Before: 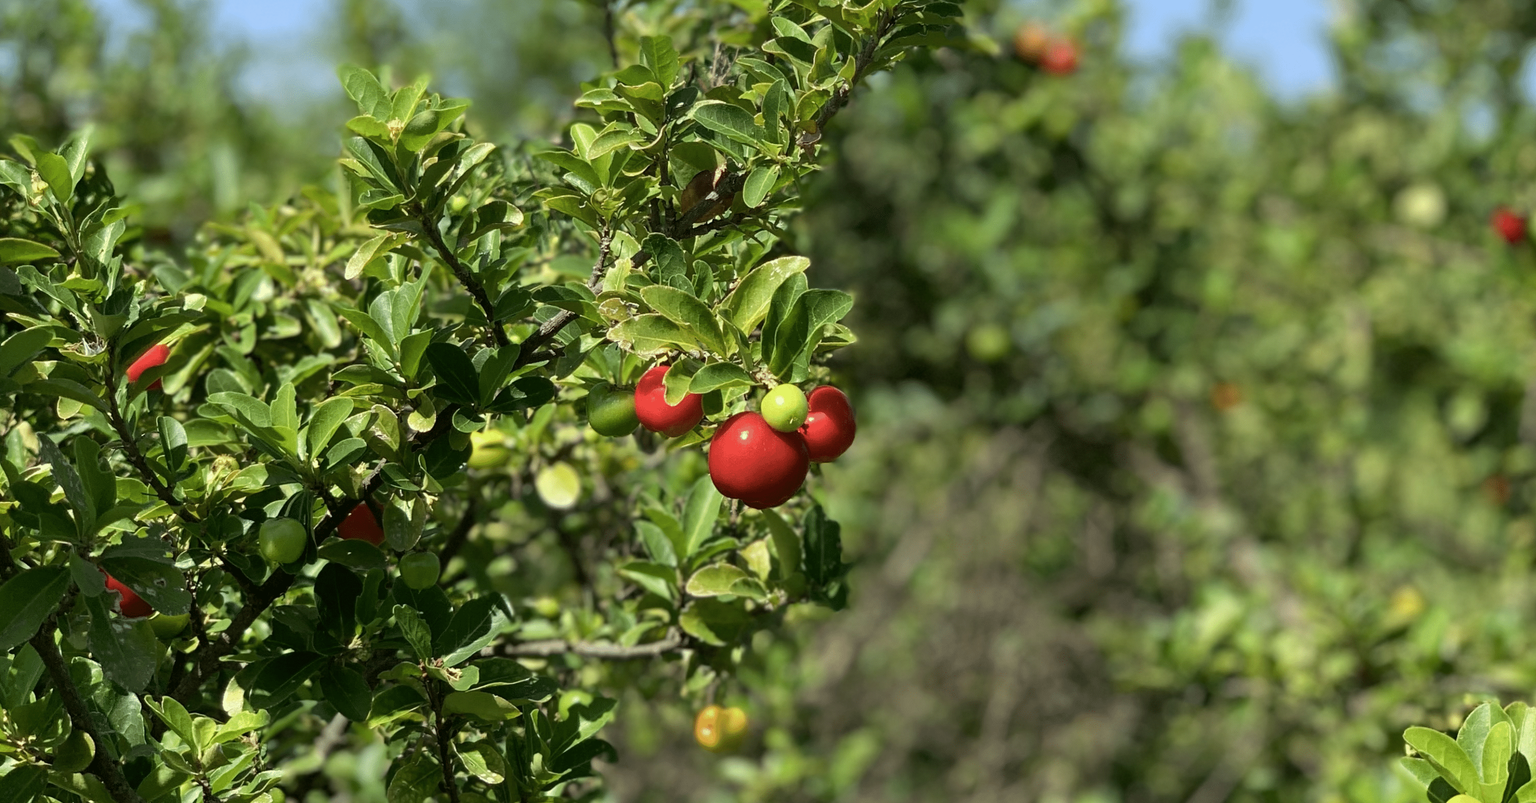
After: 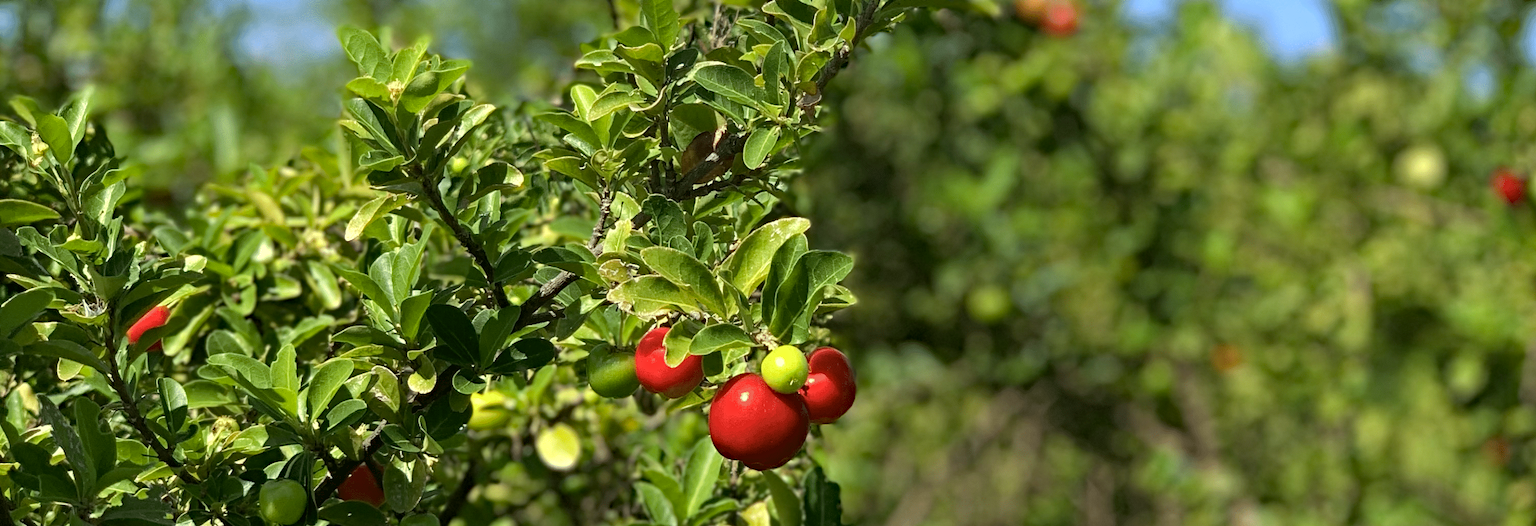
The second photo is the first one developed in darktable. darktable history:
crop and rotate: top 4.848%, bottom 29.503%
exposure: exposure 0.178 EV, compensate exposure bias true, compensate highlight preservation false
haze removal: strength 0.5, distance 0.43, compatibility mode true, adaptive false
